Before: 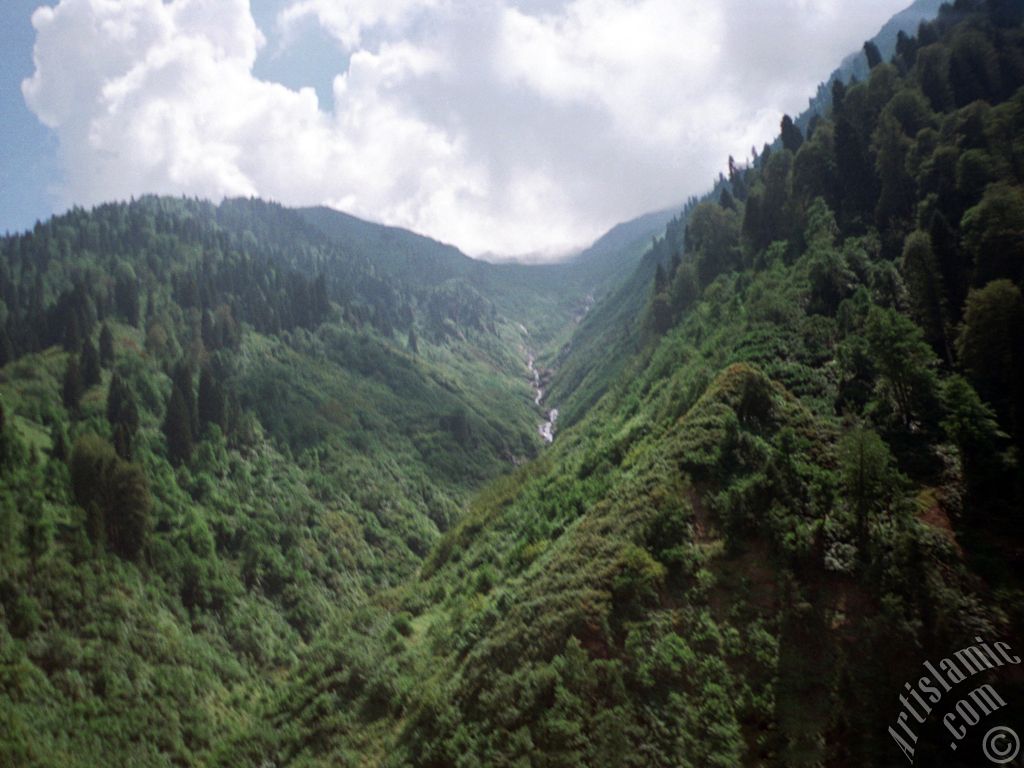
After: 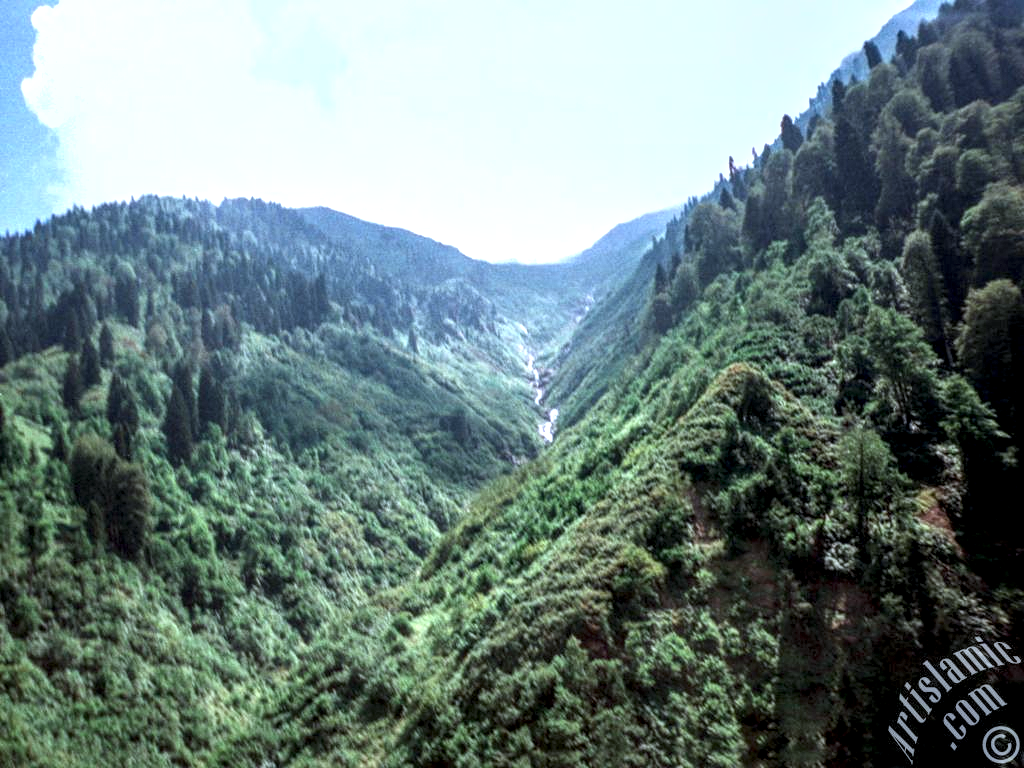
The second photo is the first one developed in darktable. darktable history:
exposure: exposure 0.999 EV, compensate highlight preservation false
color calibration: illuminant as shot in camera, x 0.378, y 0.381, temperature 4093.13 K, saturation algorithm version 1 (2020)
shadows and highlights: radius 125.46, shadows 30.51, highlights -30.51, low approximation 0.01, soften with gaussian
local contrast: highlights 0%, shadows 0%, detail 182%
